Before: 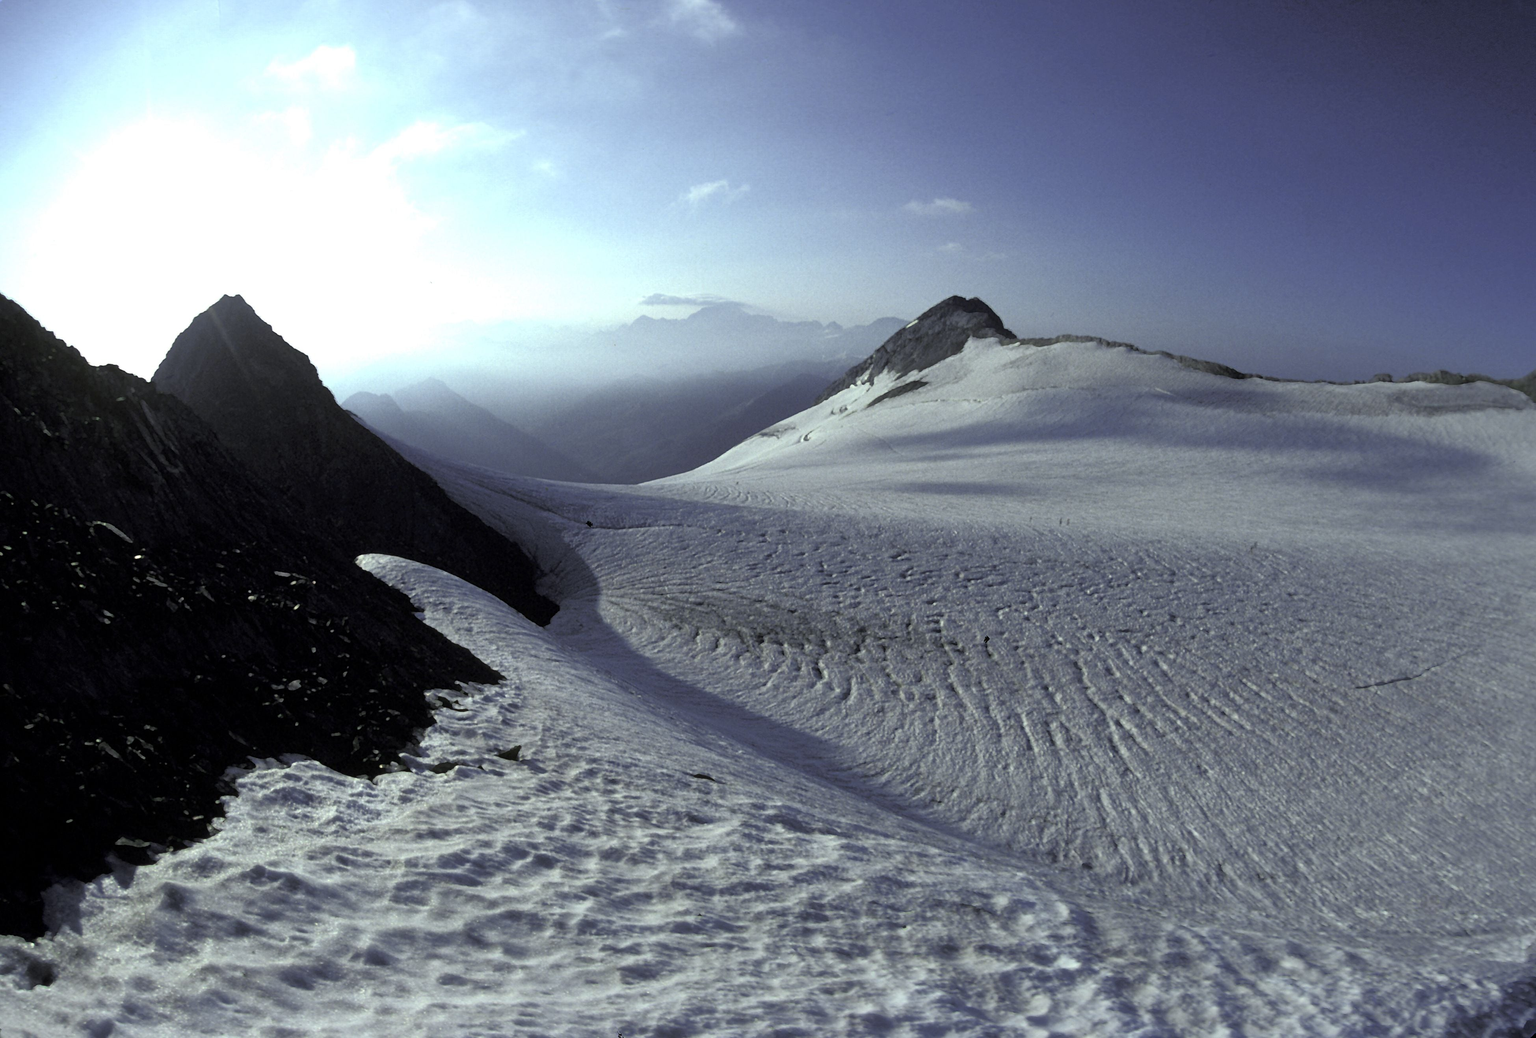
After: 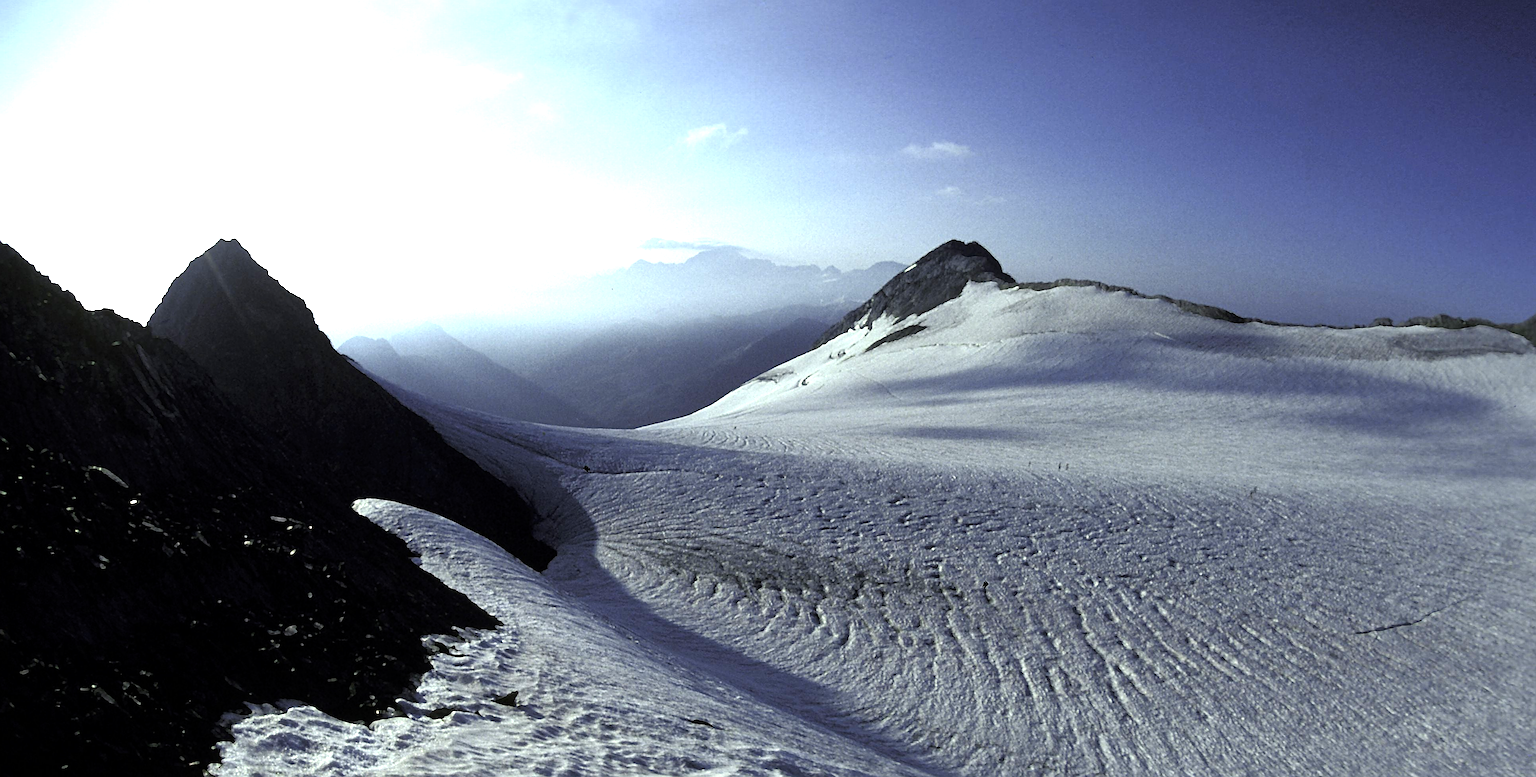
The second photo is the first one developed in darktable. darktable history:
color zones: curves: ch1 [(0, 0.455) (0.063, 0.455) (0.286, 0.495) (0.429, 0.5) (0.571, 0.5) (0.714, 0.5) (0.857, 0.5) (1, 0.455)]; ch2 [(0, 0.532) (0.063, 0.521) (0.233, 0.447) (0.429, 0.489) (0.571, 0.5) (0.714, 0.5) (0.857, 0.5) (1, 0.532)]
color balance rgb: linear chroma grading › global chroma 9.201%, perceptual saturation grading › global saturation 0.123%, perceptual saturation grading › highlights -14.91%, perceptual saturation grading › shadows 26.003%, global vibrance 25.425%
sharpen: amount 0.75
crop: left 0.339%, top 5.522%, bottom 19.765%
tone equalizer: -8 EV -0.789 EV, -7 EV -0.689 EV, -6 EV -0.58 EV, -5 EV -0.383 EV, -3 EV 0.391 EV, -2 EV 0.6 EV, -1 EV 0.689 EV, +0 EV 0.739 EV, edges refinement/feathering 500, mask exposure compensation -1.57 EV, preserve details no
